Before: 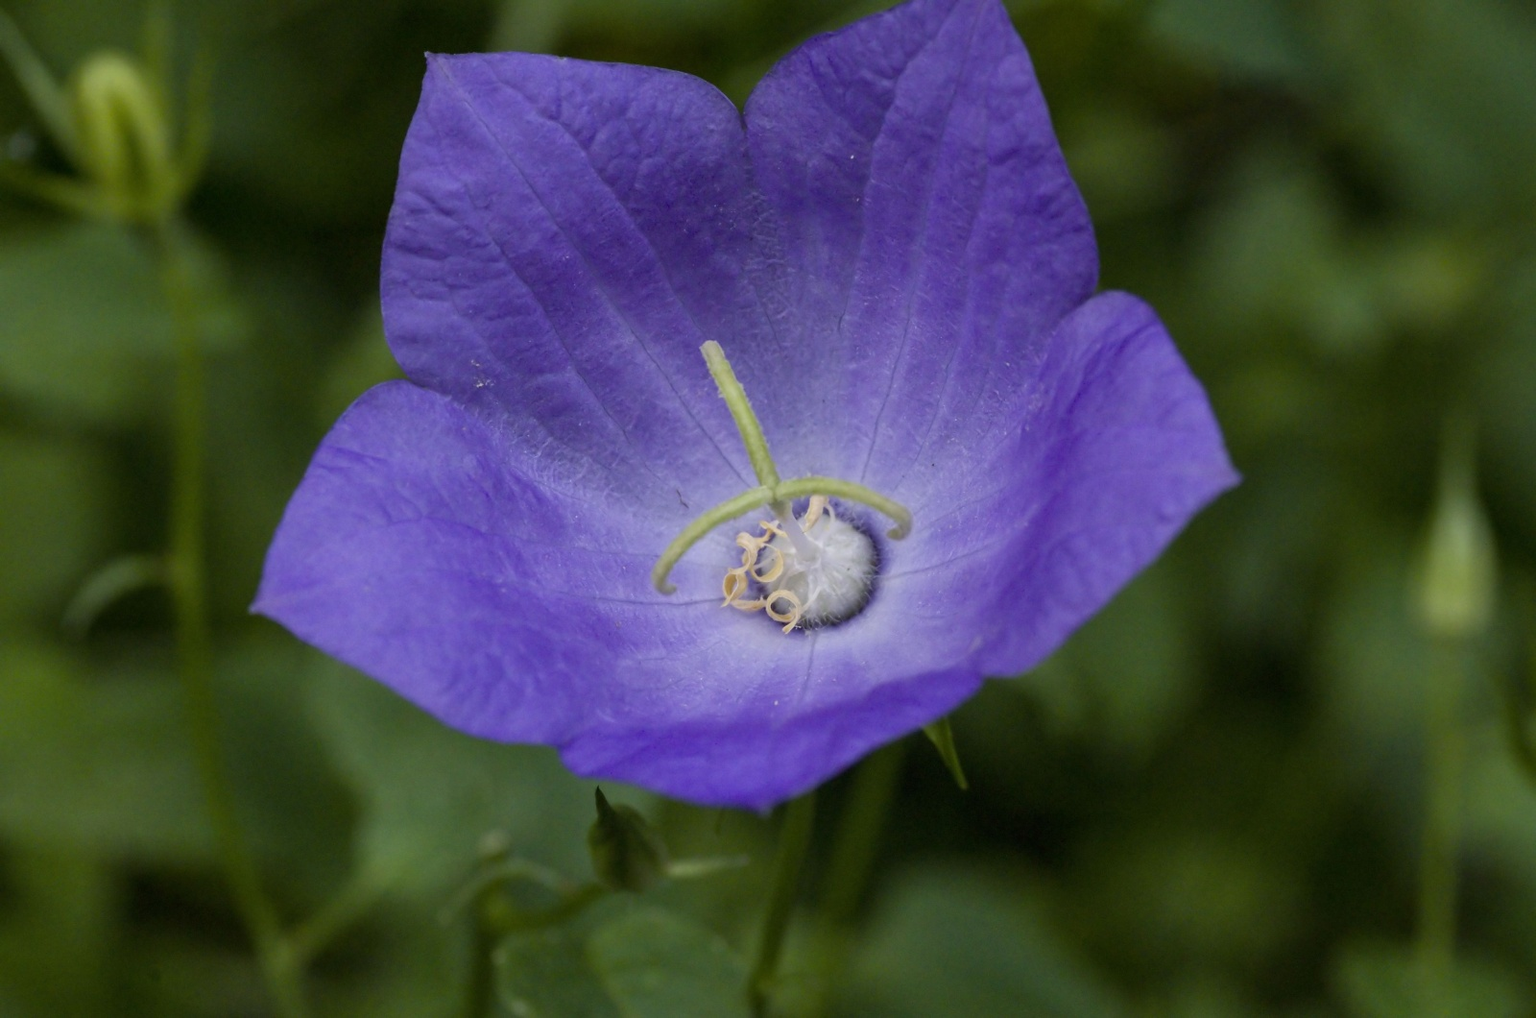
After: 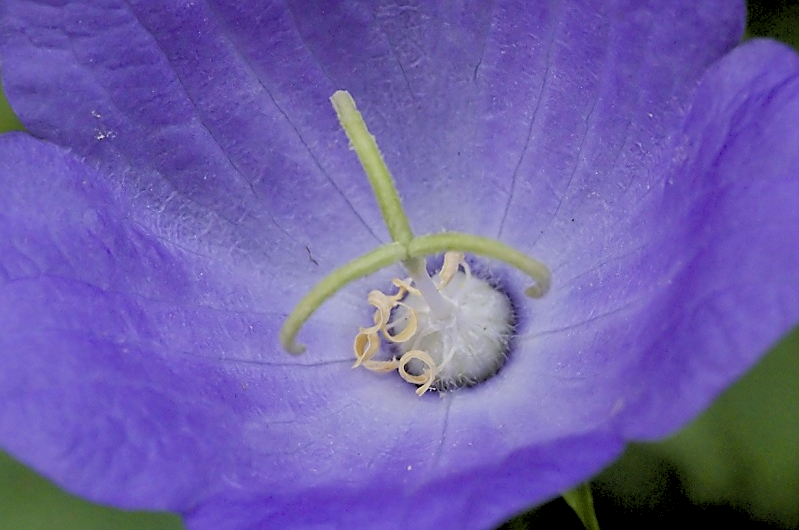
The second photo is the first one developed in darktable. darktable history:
crop: left 25%, top 25%, right 25%, bottom 25%
sharpen: radius 1.4, amount 1.25, threshold 0.7
rgb levels: preserve colors sum RGB, levels [[0.038, 0.433, 0.934], [0, 0.5, 1], [0, 0.5, 1]]
